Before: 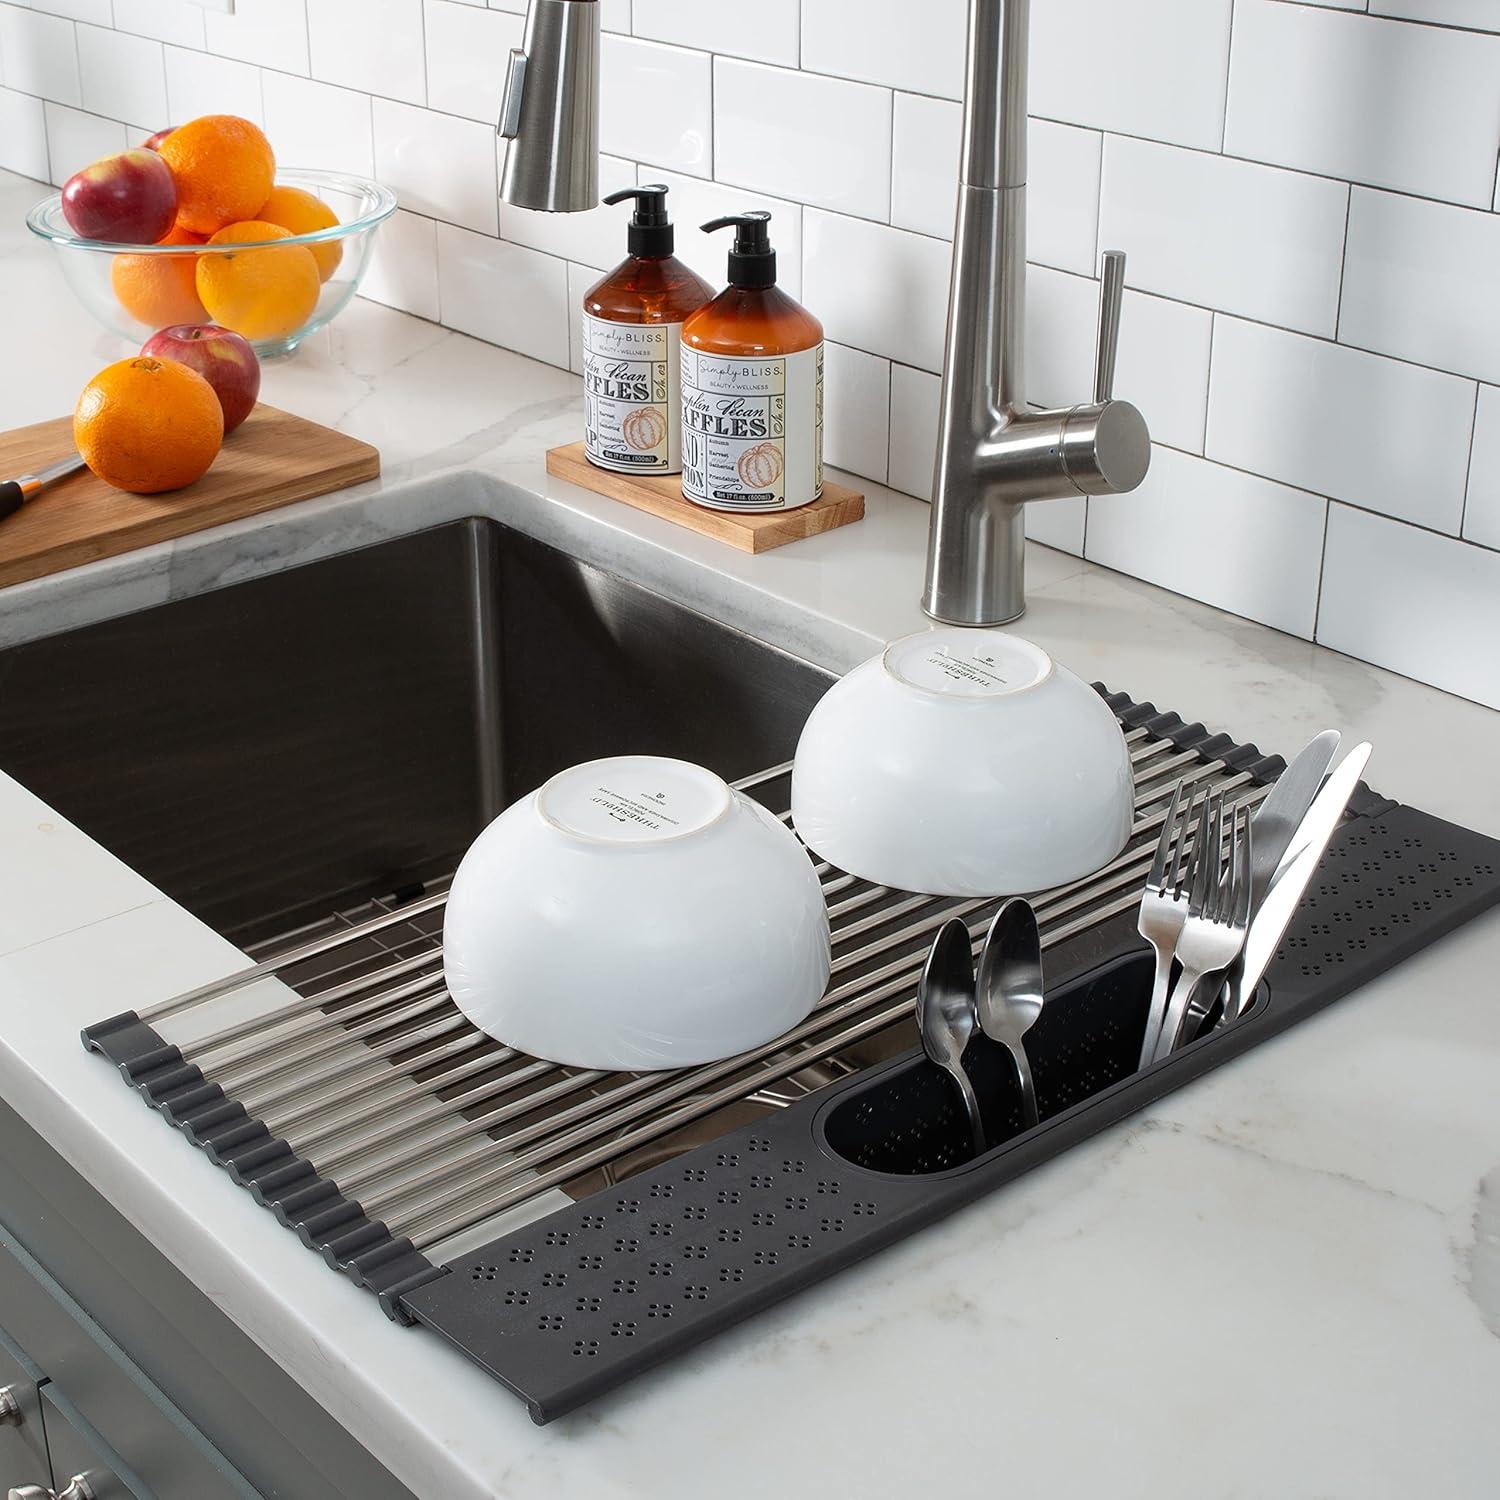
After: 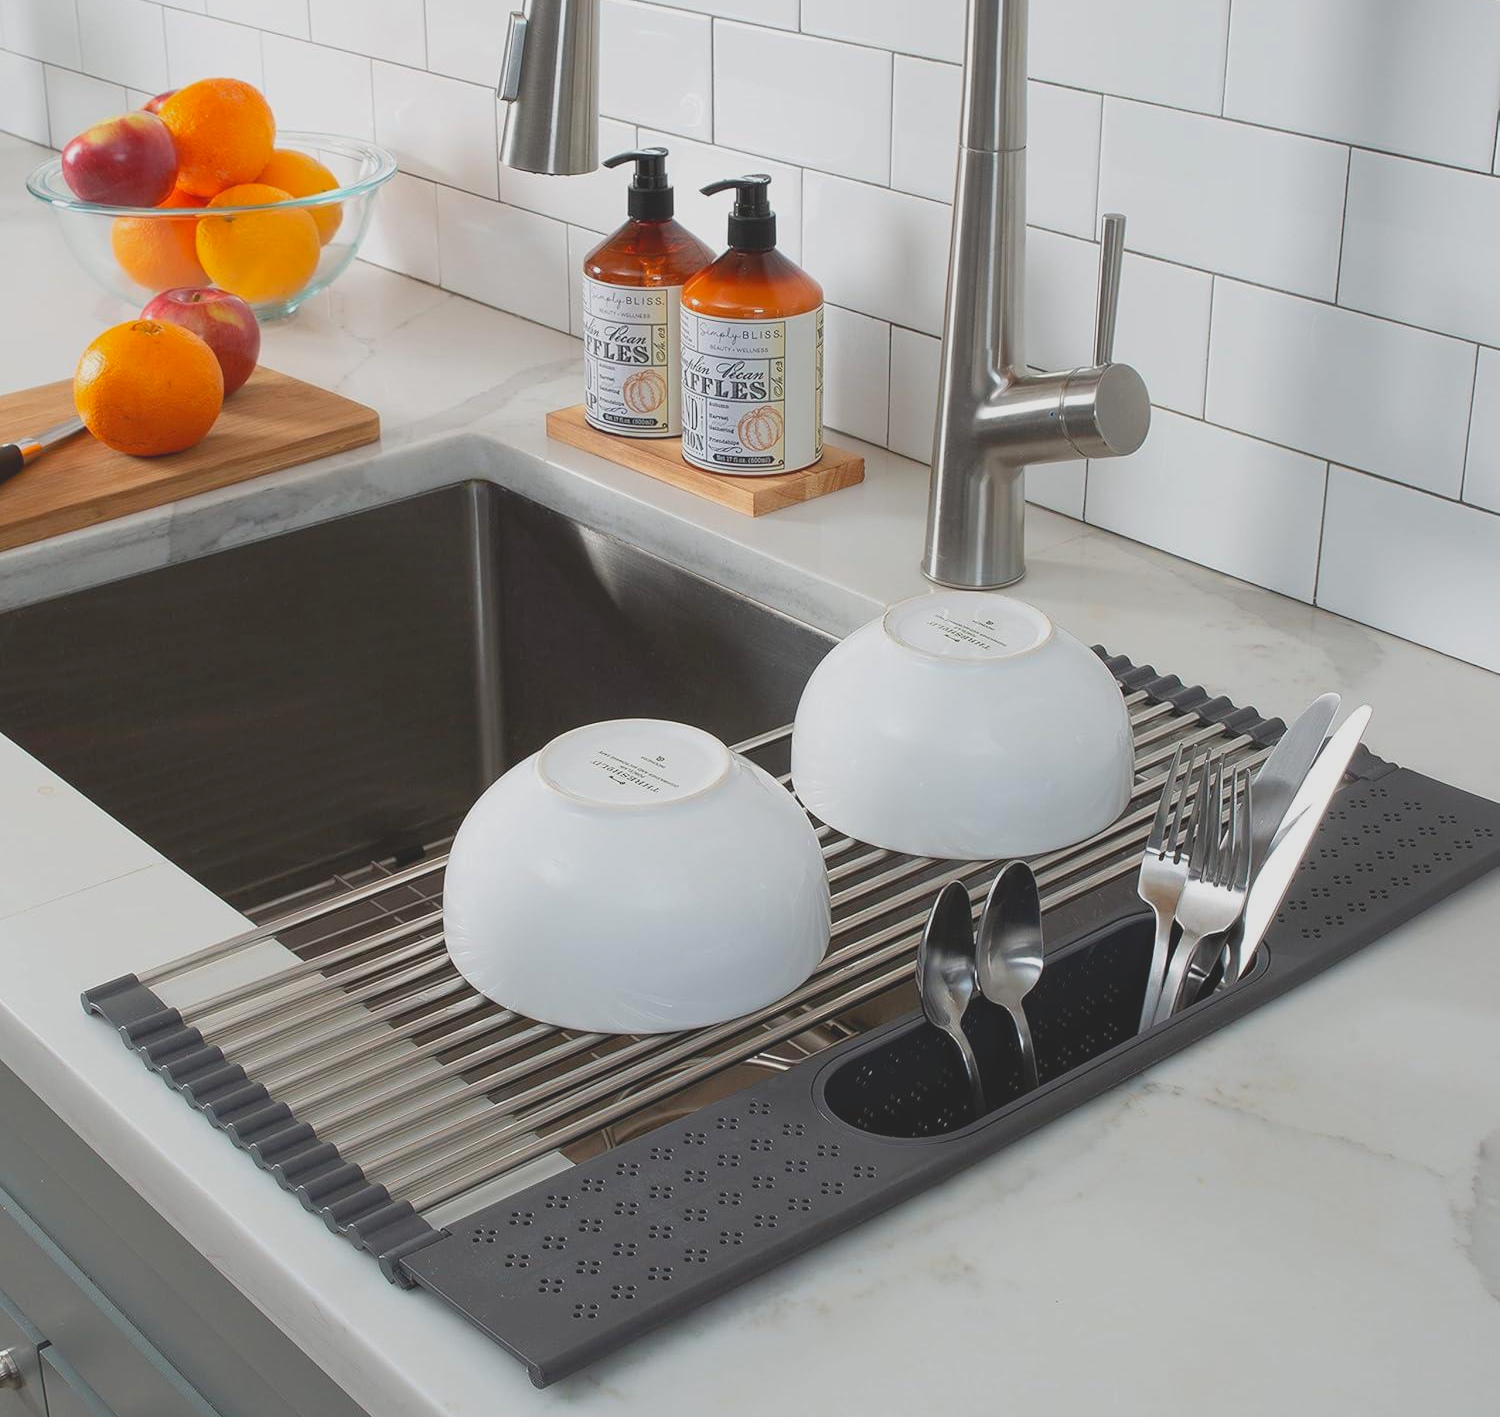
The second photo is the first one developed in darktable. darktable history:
crop and rotate: top 2.479%, bottom 3.018%
exposure: black level correction 0.001, exposure 0.191 EV, compensate highlight preservation false
contrast brightness saturation: contrast -0.28
